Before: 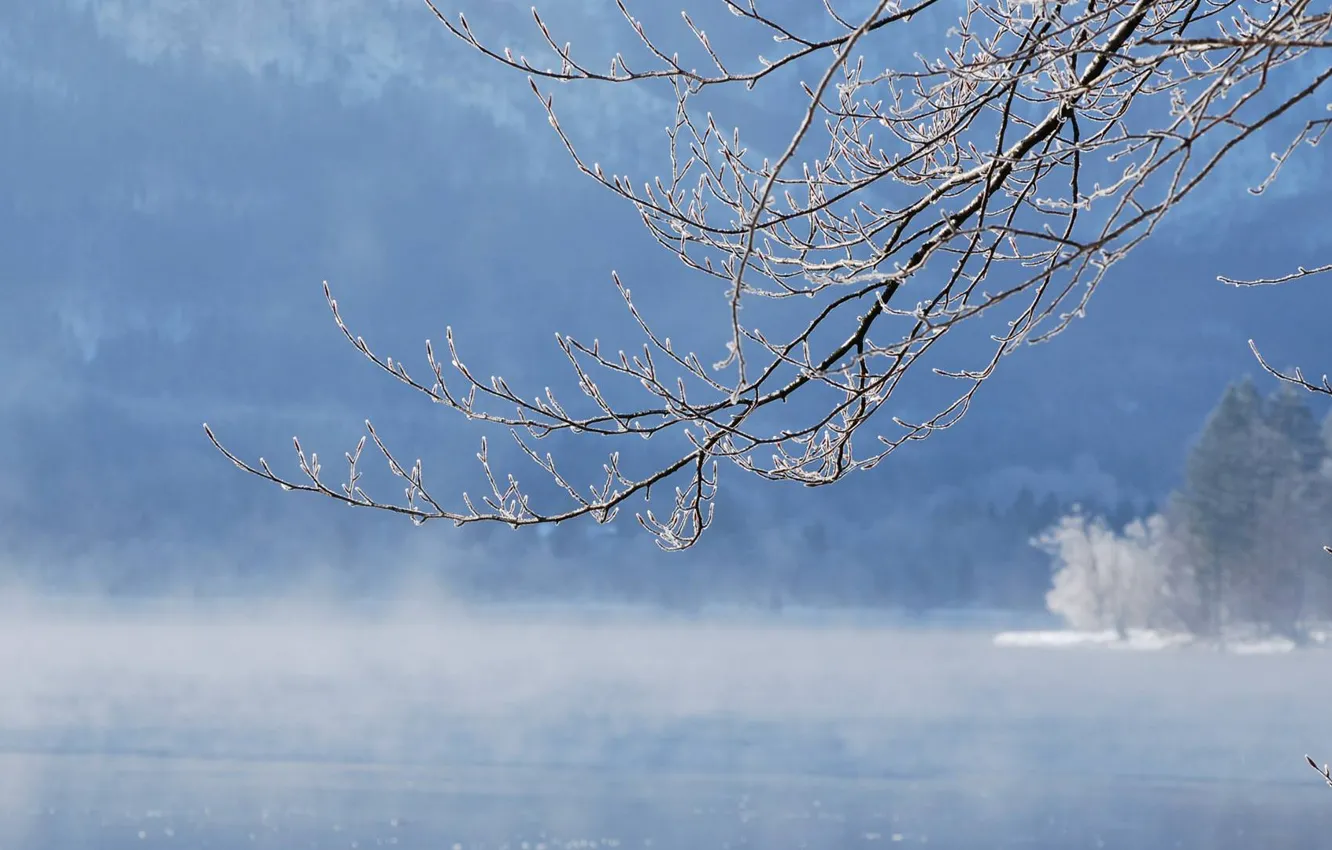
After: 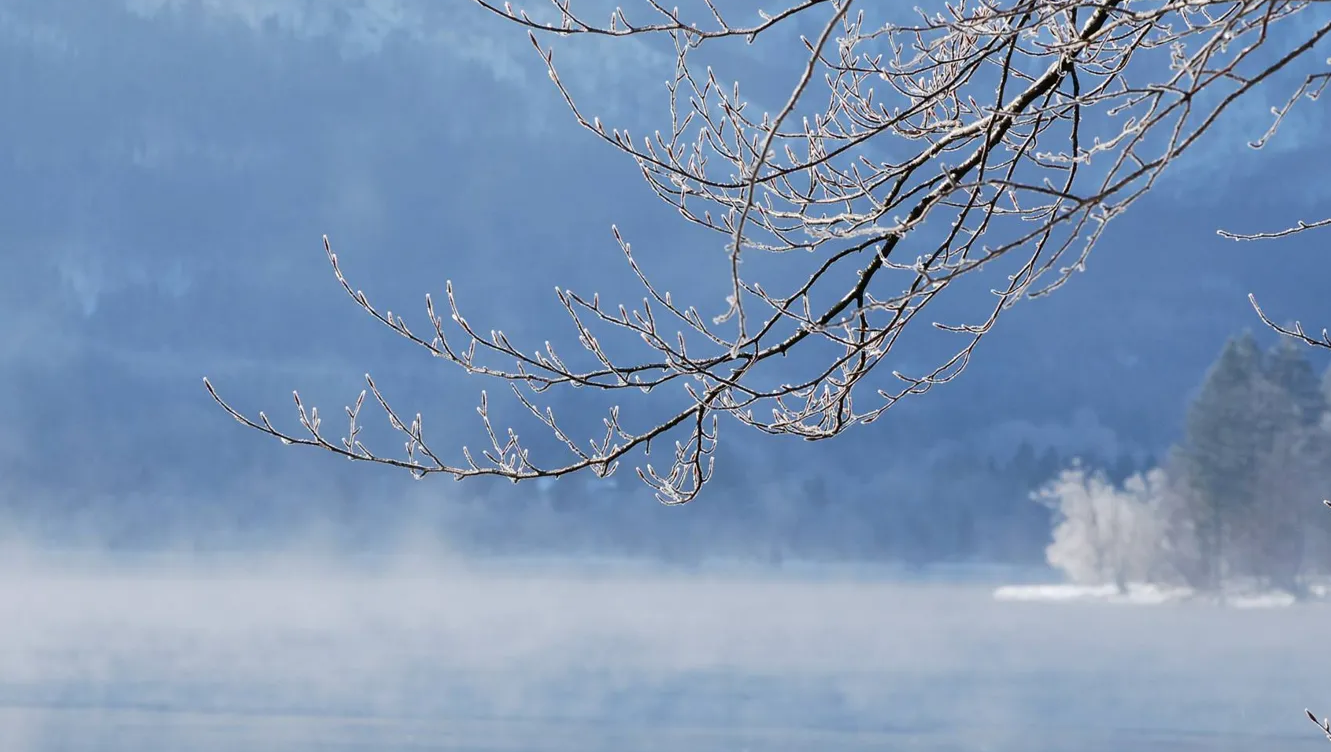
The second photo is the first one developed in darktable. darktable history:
crop and rotate: top 5.542%, bottom 5.92%
